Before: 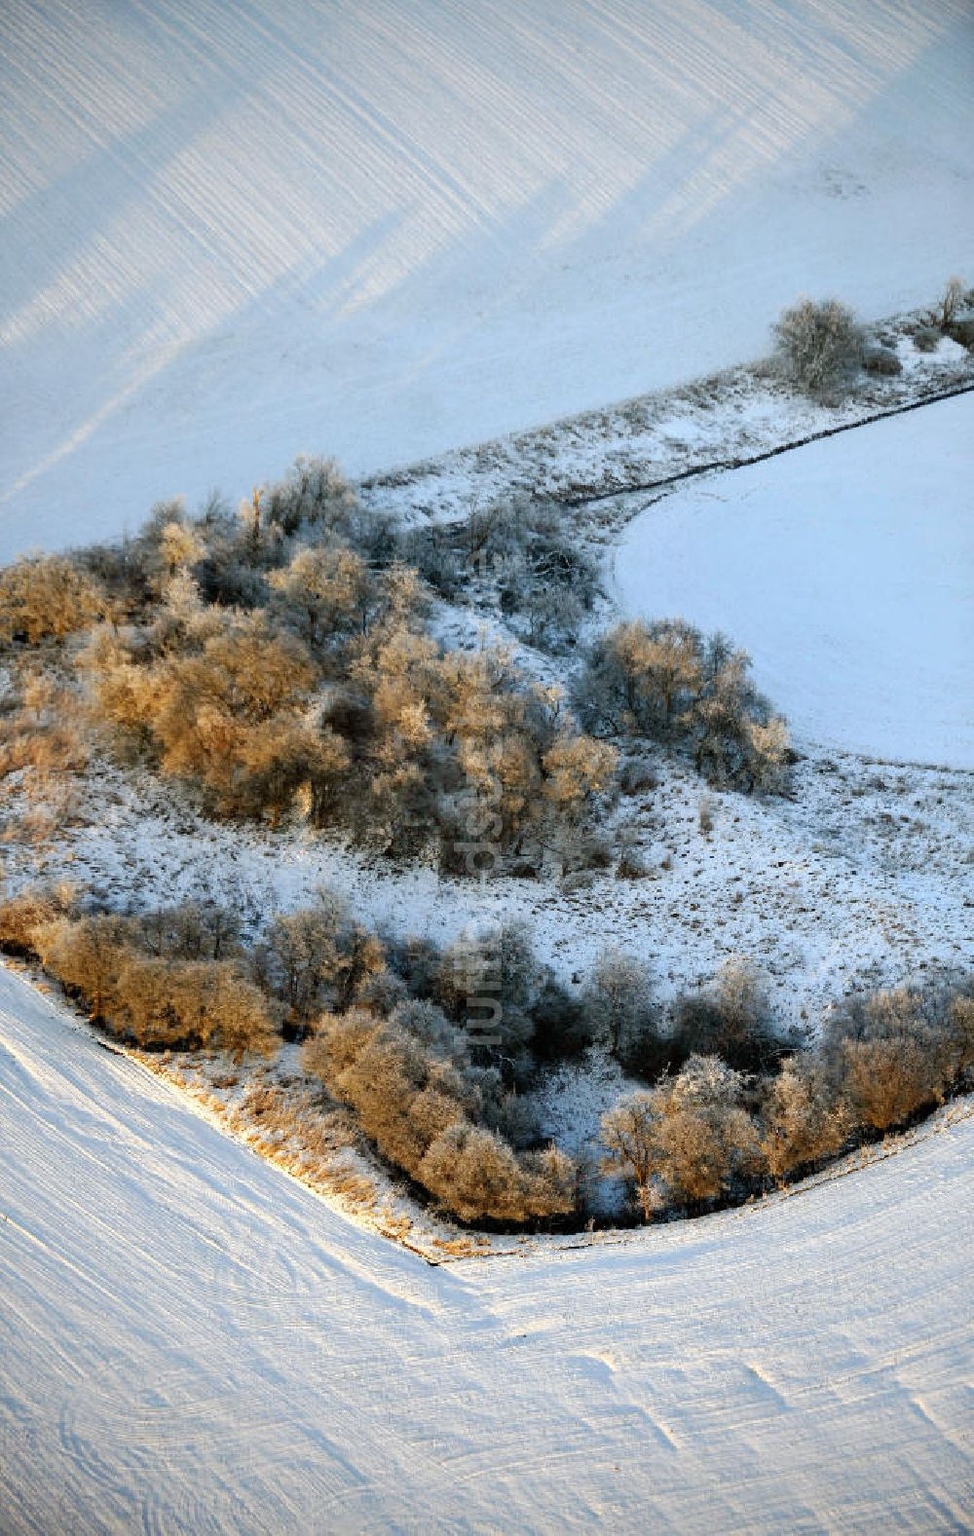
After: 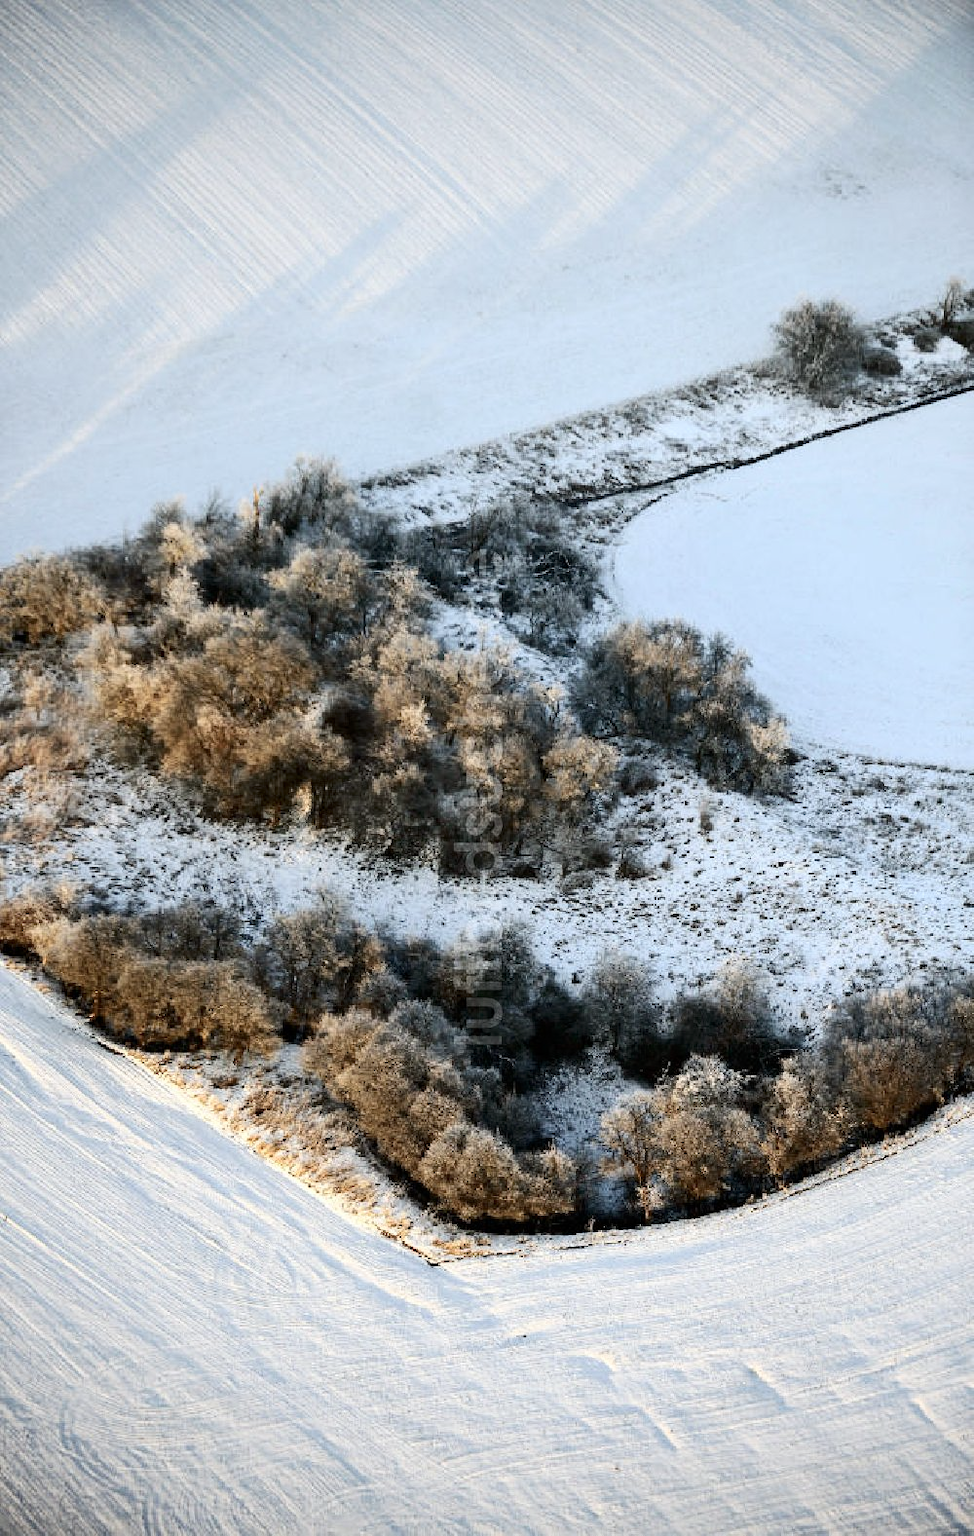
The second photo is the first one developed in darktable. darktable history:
contrast brightness saturation: contrast 0.25, saturation -0.31
